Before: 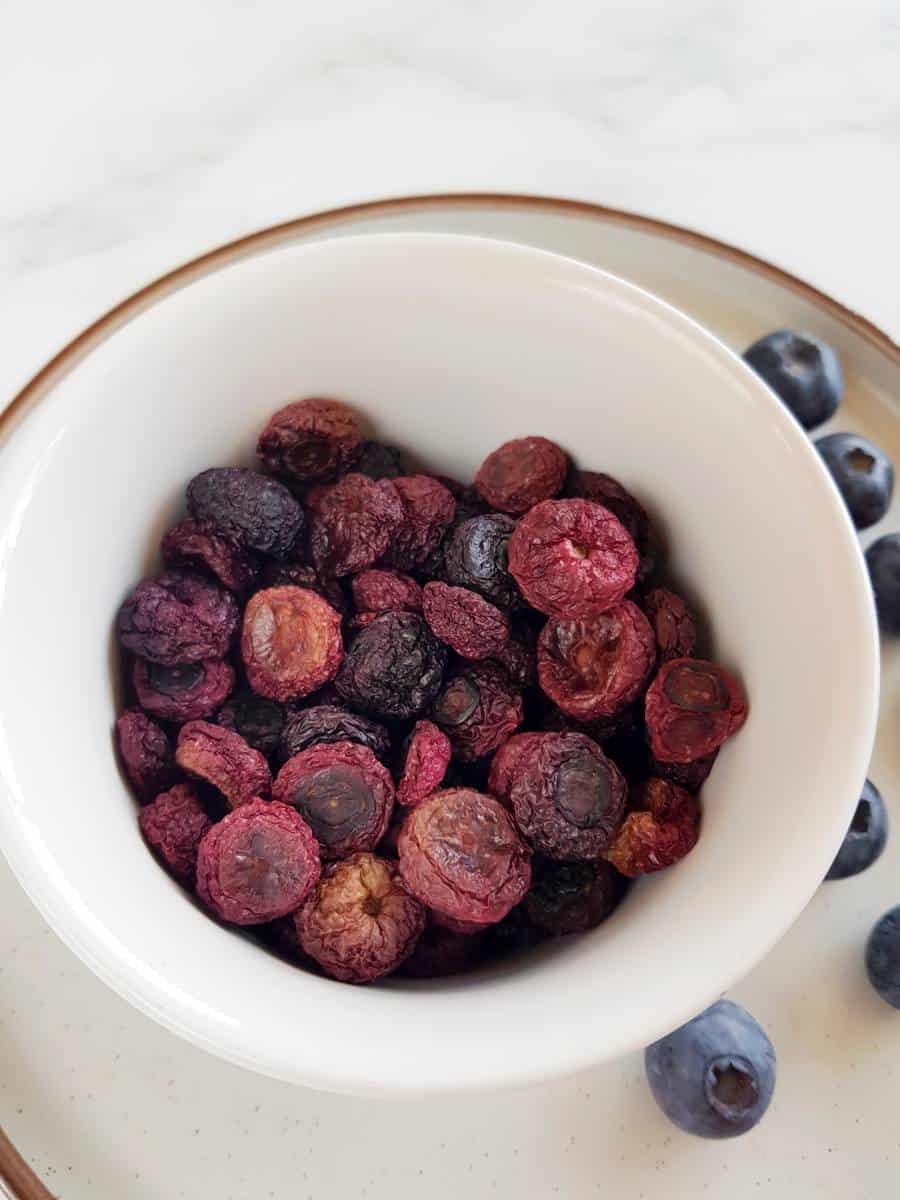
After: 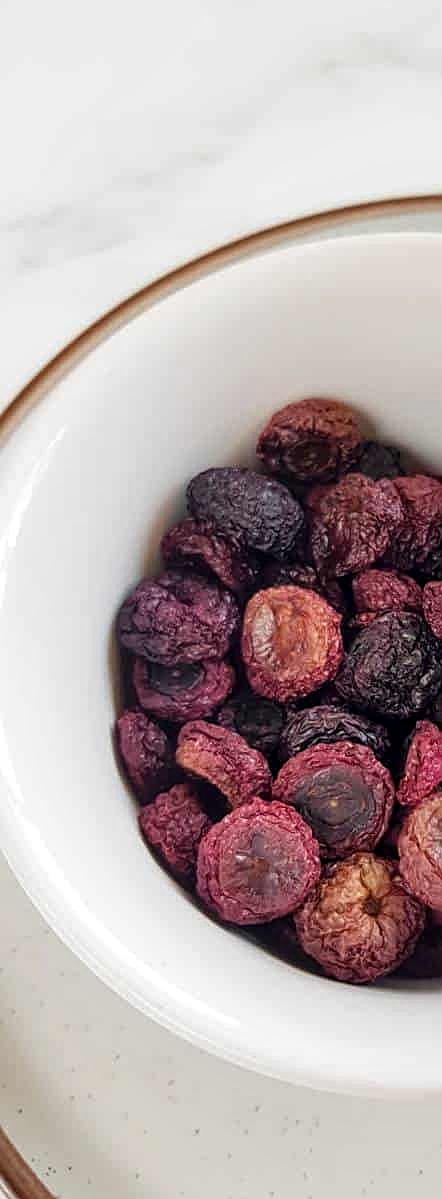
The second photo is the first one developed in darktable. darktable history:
sharpen: on, module defaults
crop and rotate: left 0%, top 0%, right 50.845%
local contrast: on, module defaults
